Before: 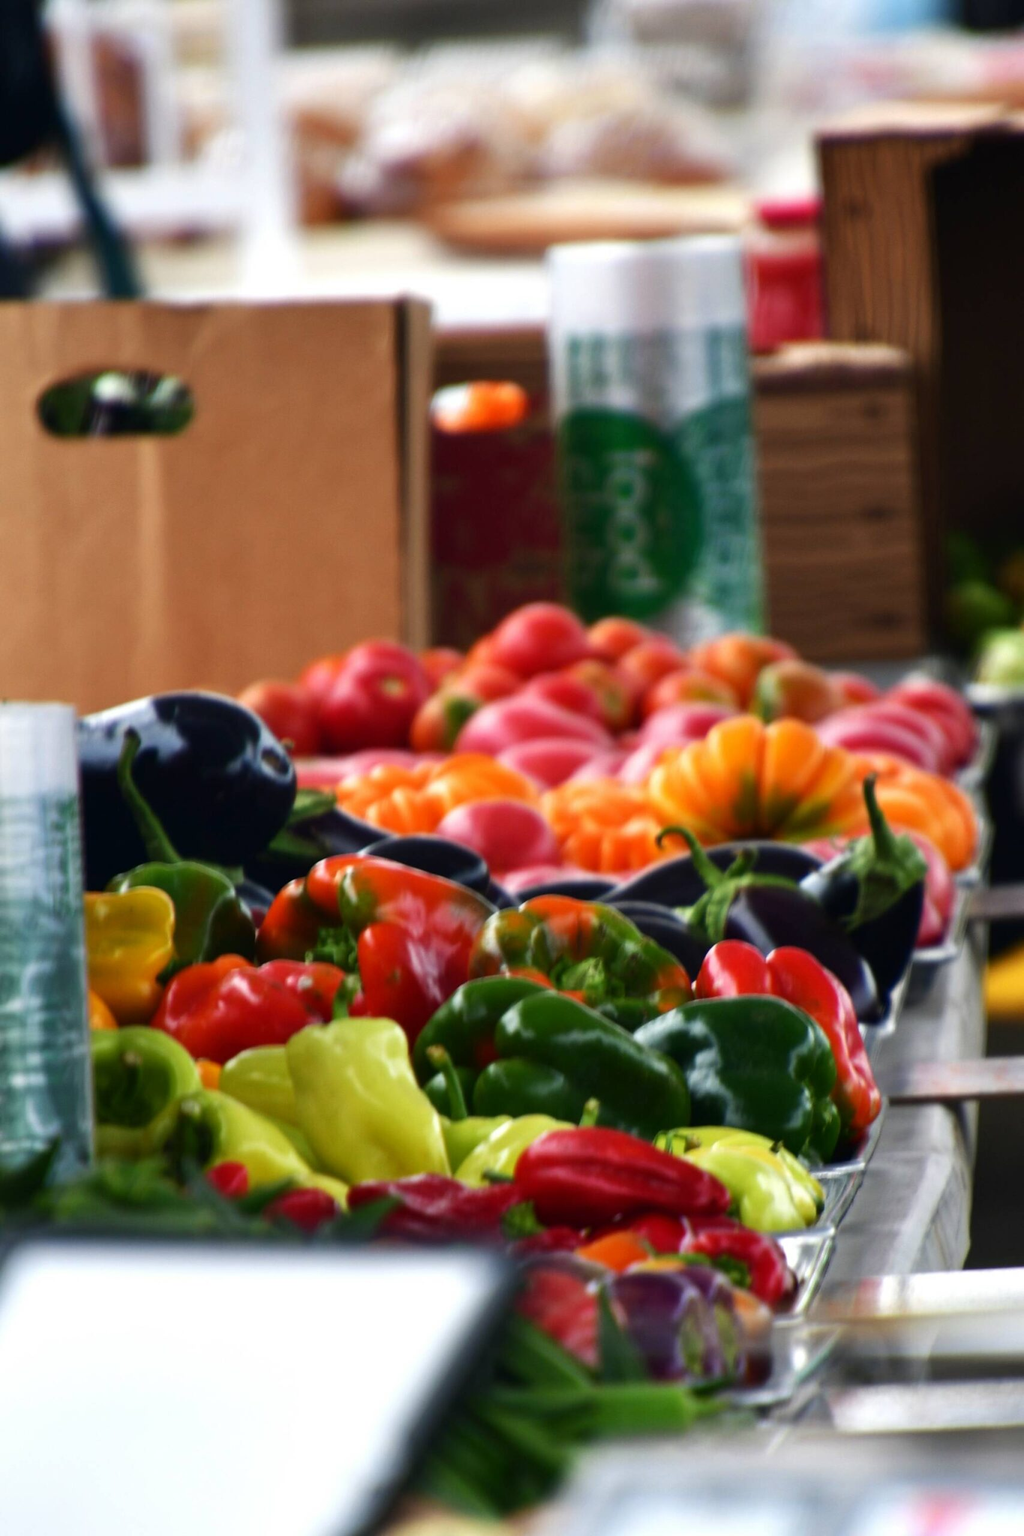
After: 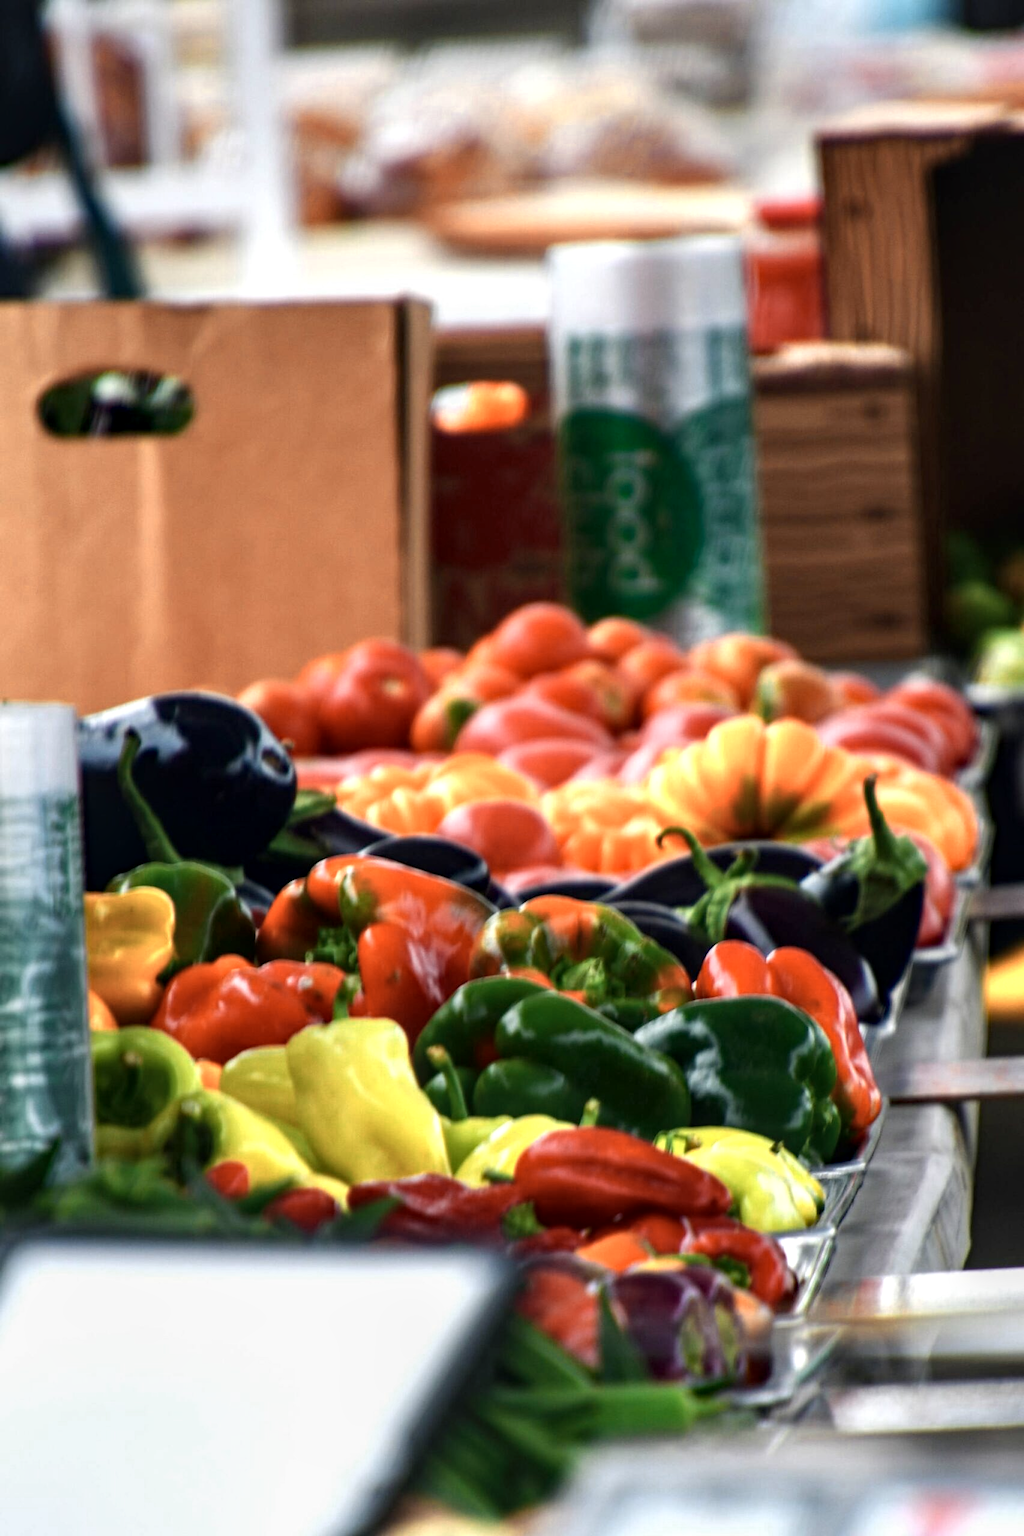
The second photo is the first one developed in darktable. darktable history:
color zones: curves: ch0 [(0.018, 0.548) (0.224, 0.64) (0.425, 0.447) (0.675, 0.575) (0.732, 0.579)]; ch1 [(0.066, 0.487) (0.25, 0.5) (0.404, 0.43) (0.75, 0.421) (0.956, 0.421)]; ch2 [(0.044, 0.561) (0.215, 0.465) (0.399, 0.544) (0.465, 0.548) (0.614, 0.447) (0.724, 0.43) (0.882, 0.623) (0.956, 0.632)]
haze removal: compatibility mode true, adaptive false
local contrast: on, module defaults
